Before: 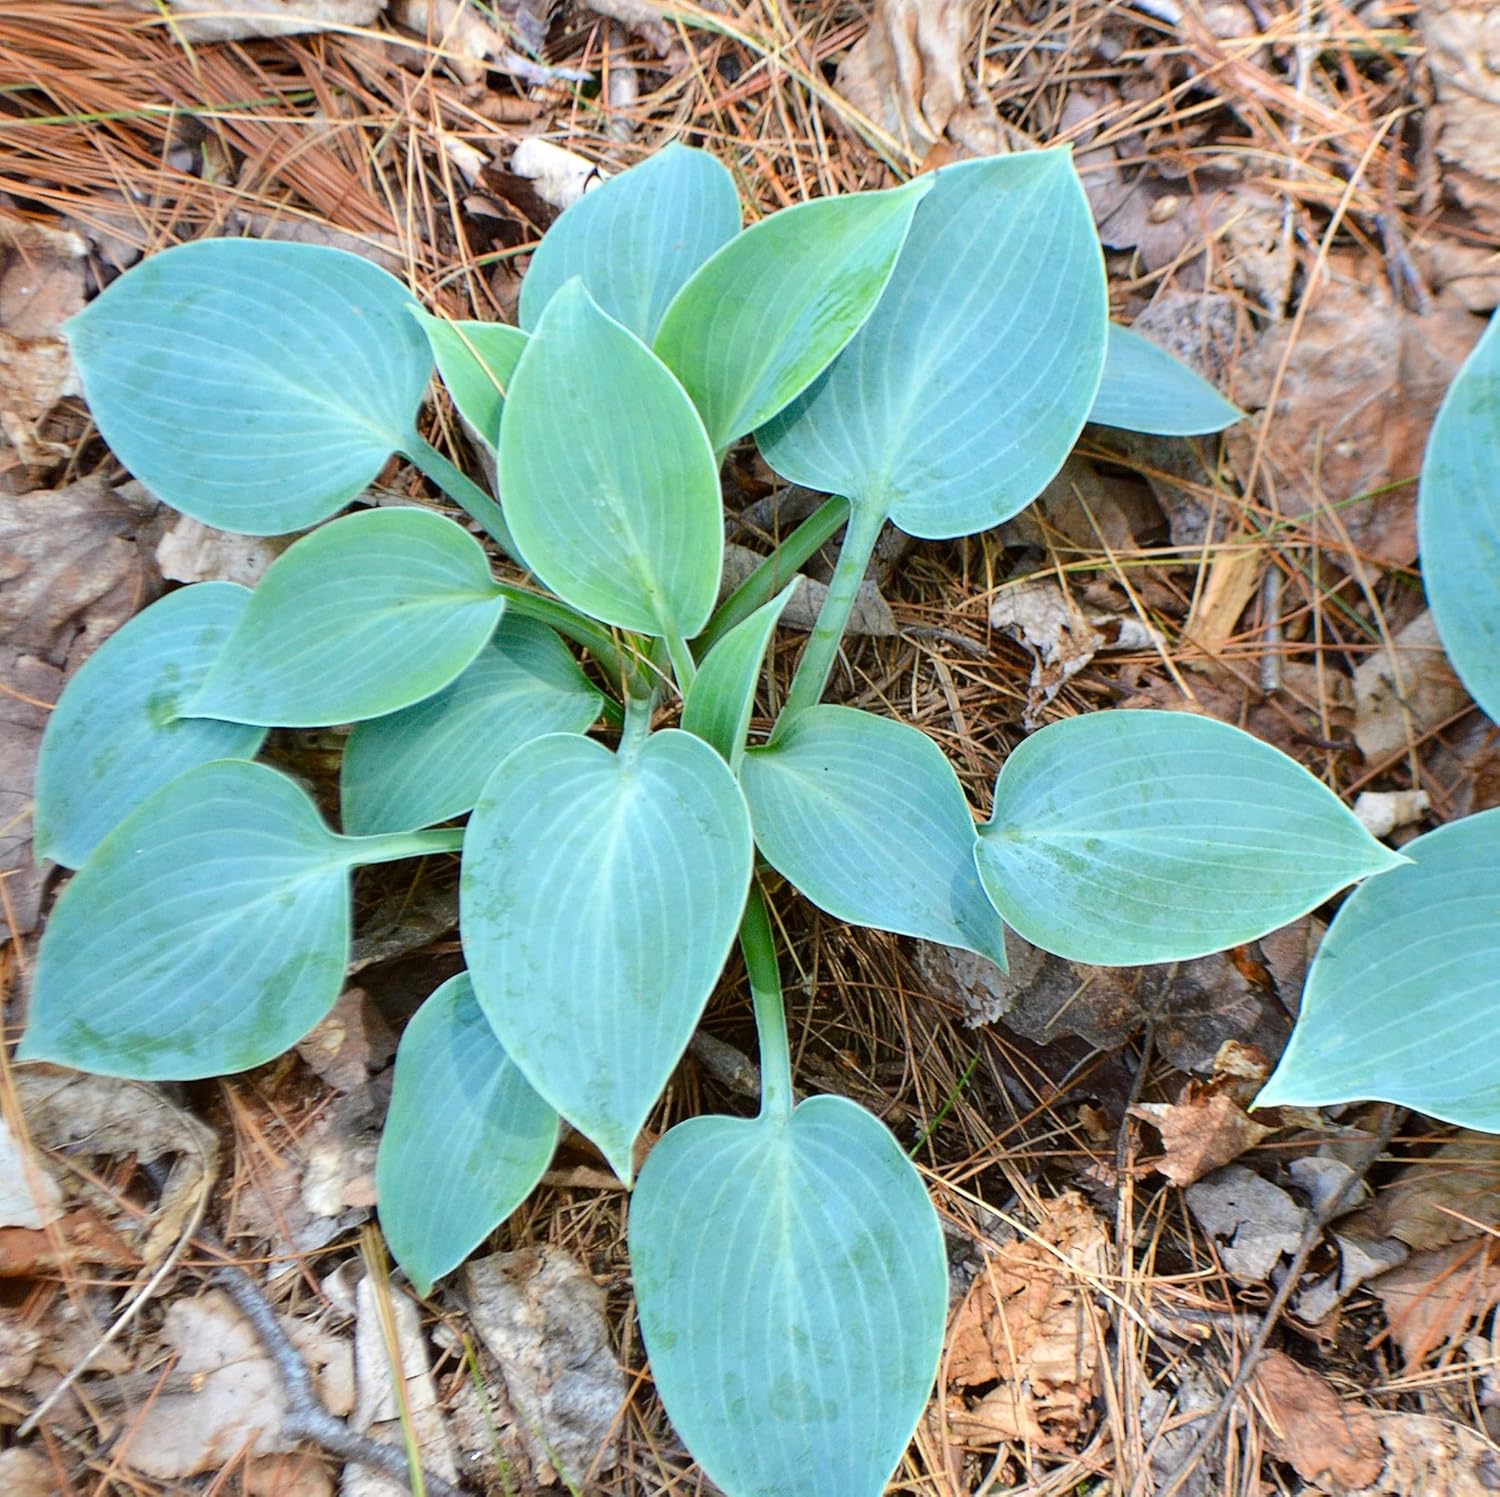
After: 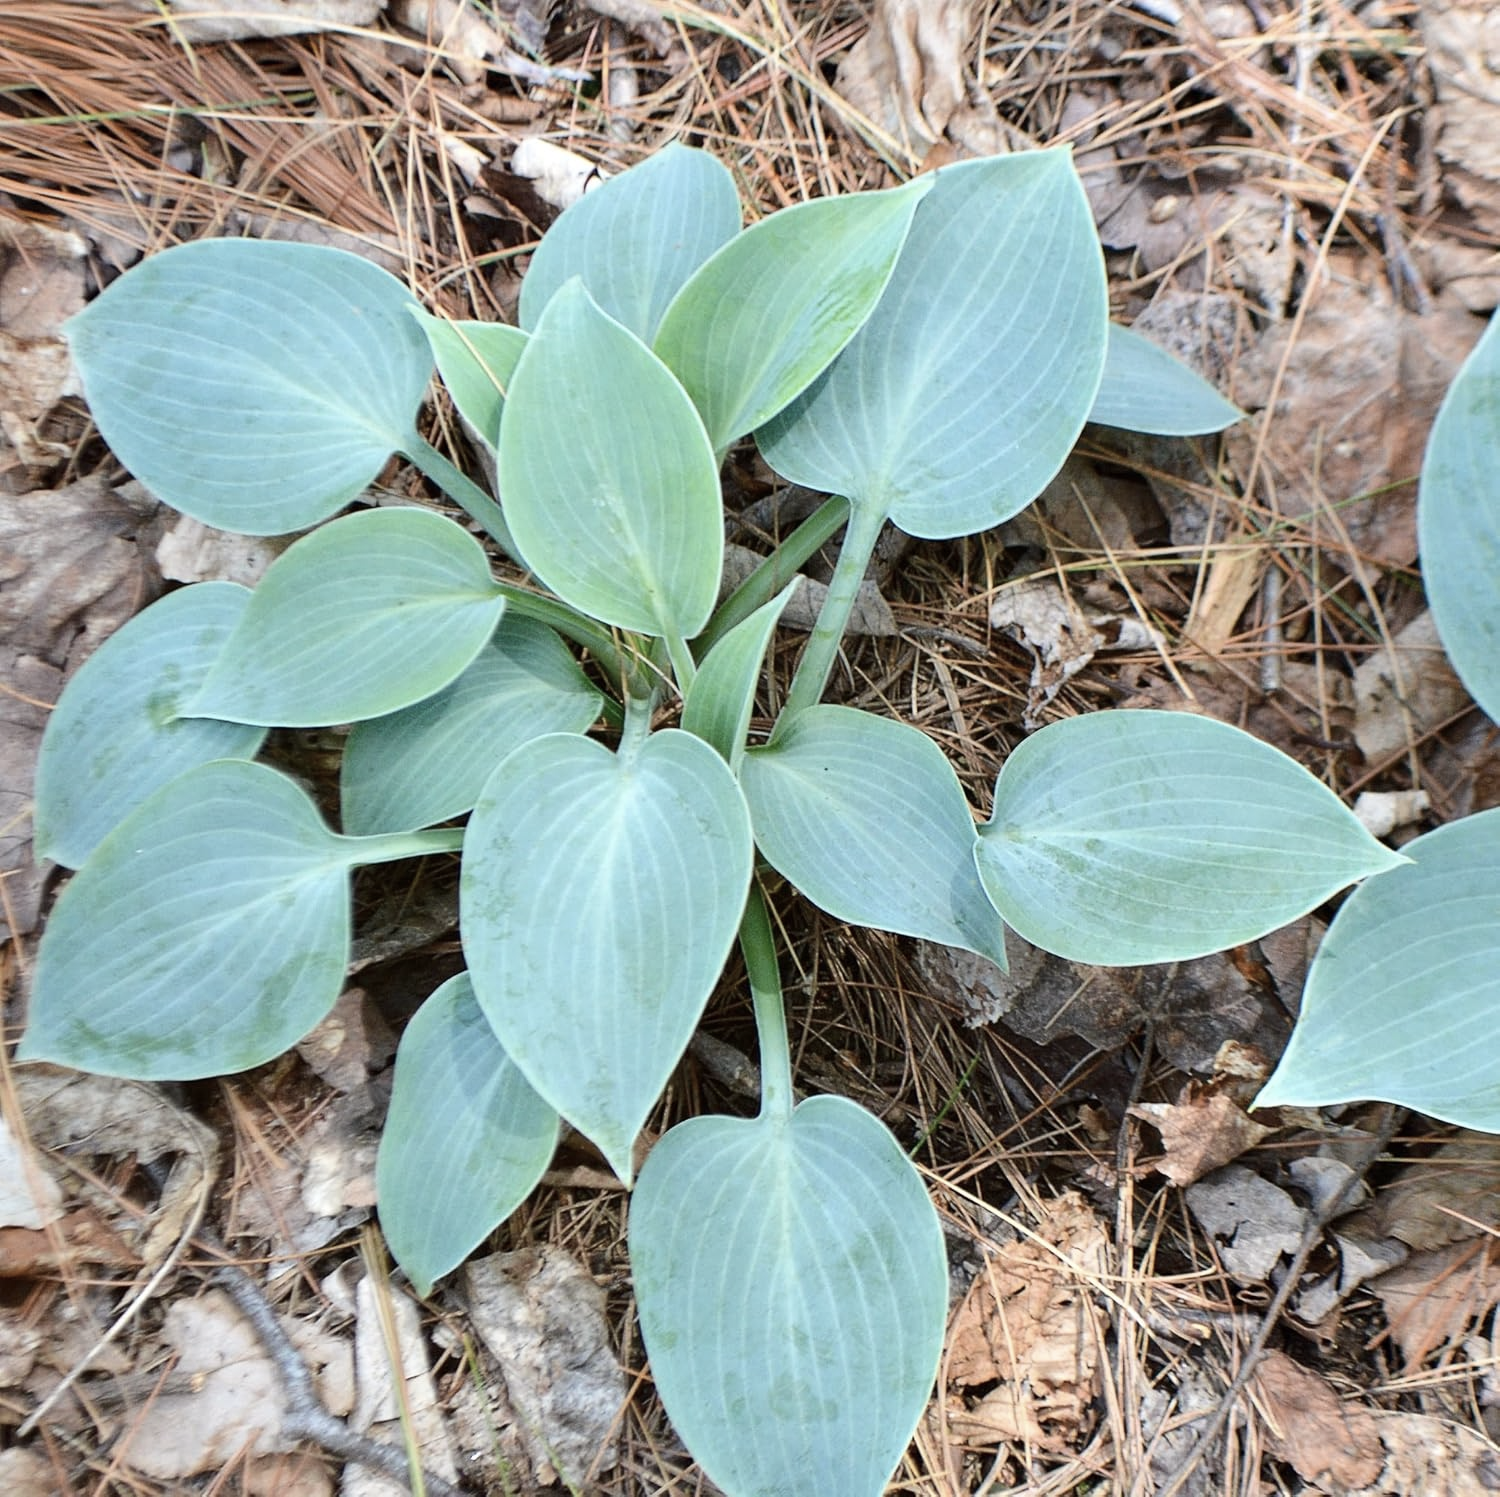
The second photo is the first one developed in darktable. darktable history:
contrast brightness saturation: contrast 0.102, saturation -0.368
